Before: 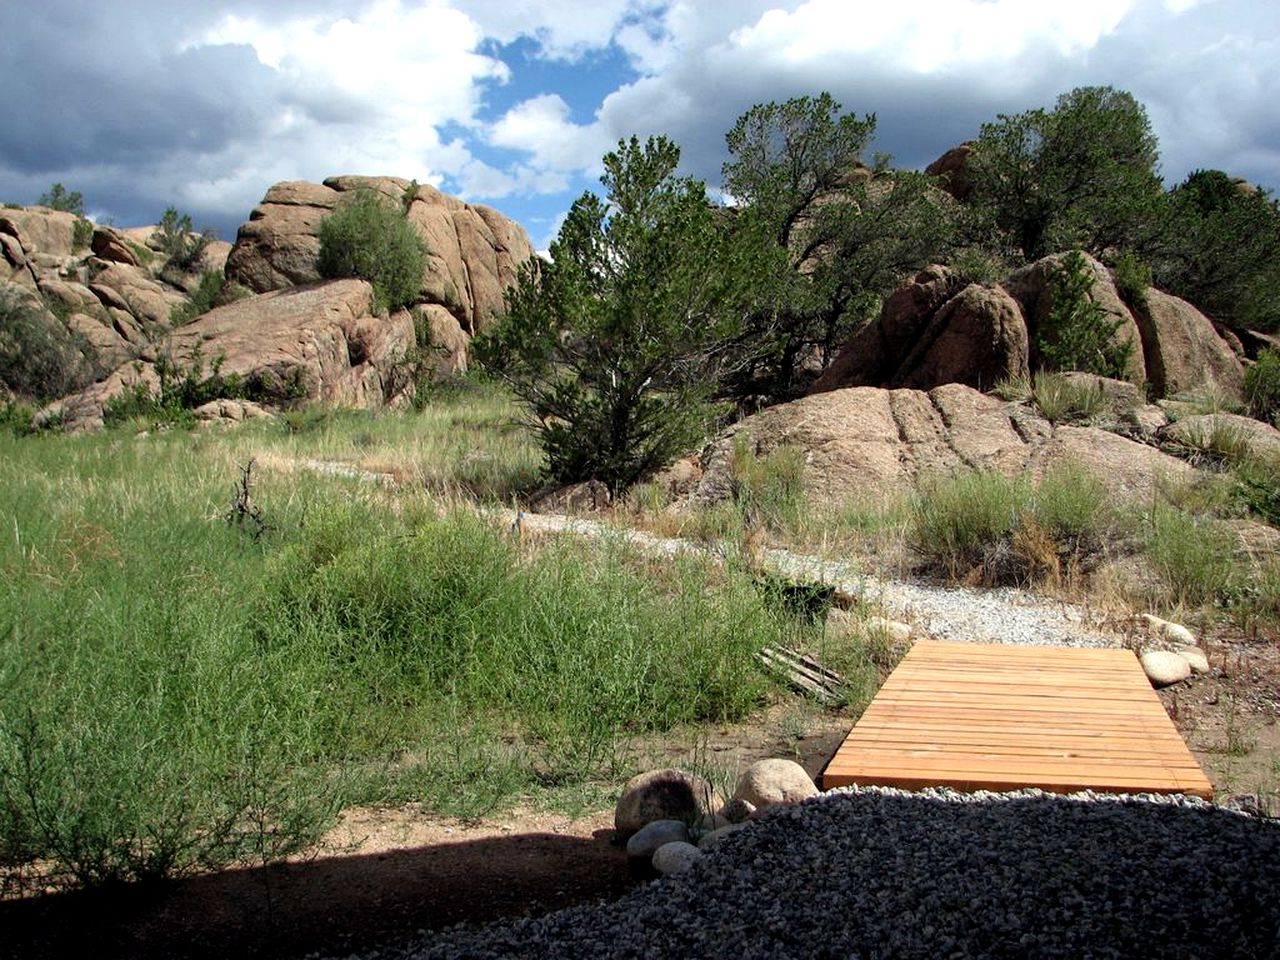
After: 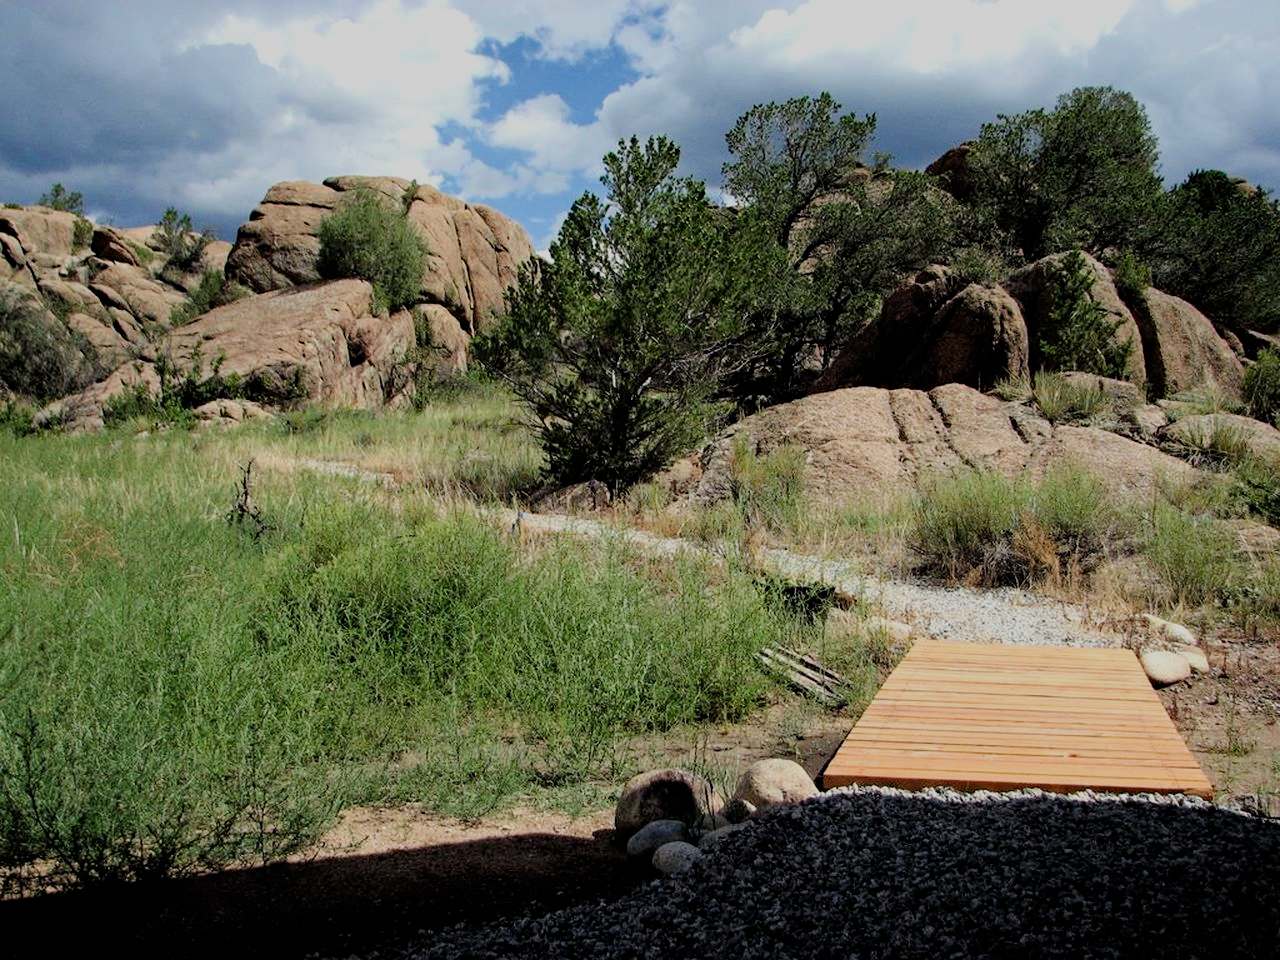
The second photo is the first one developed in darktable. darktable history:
tone equalizer: on, module defaults
haze removal: compatibility mode true, adaptive false
filmic rgb: black relative exposure -7.35 EV, white relative exposure 5.08 EV, hardness 3.22
